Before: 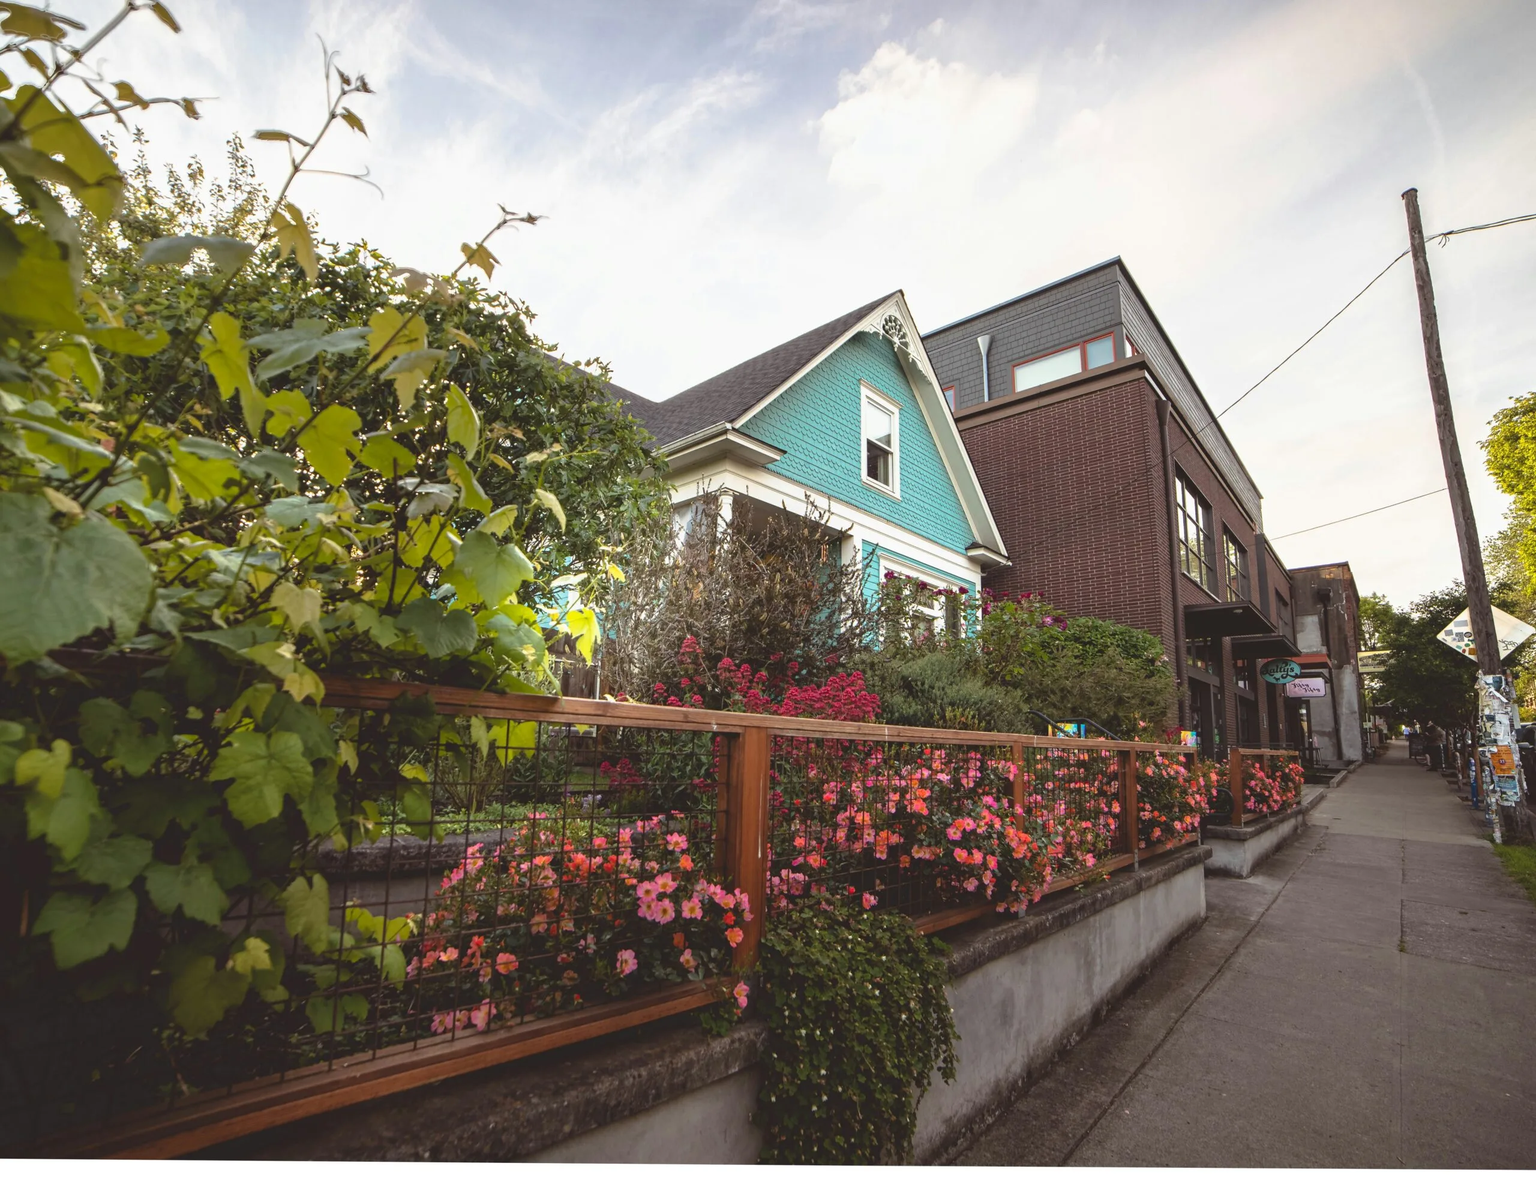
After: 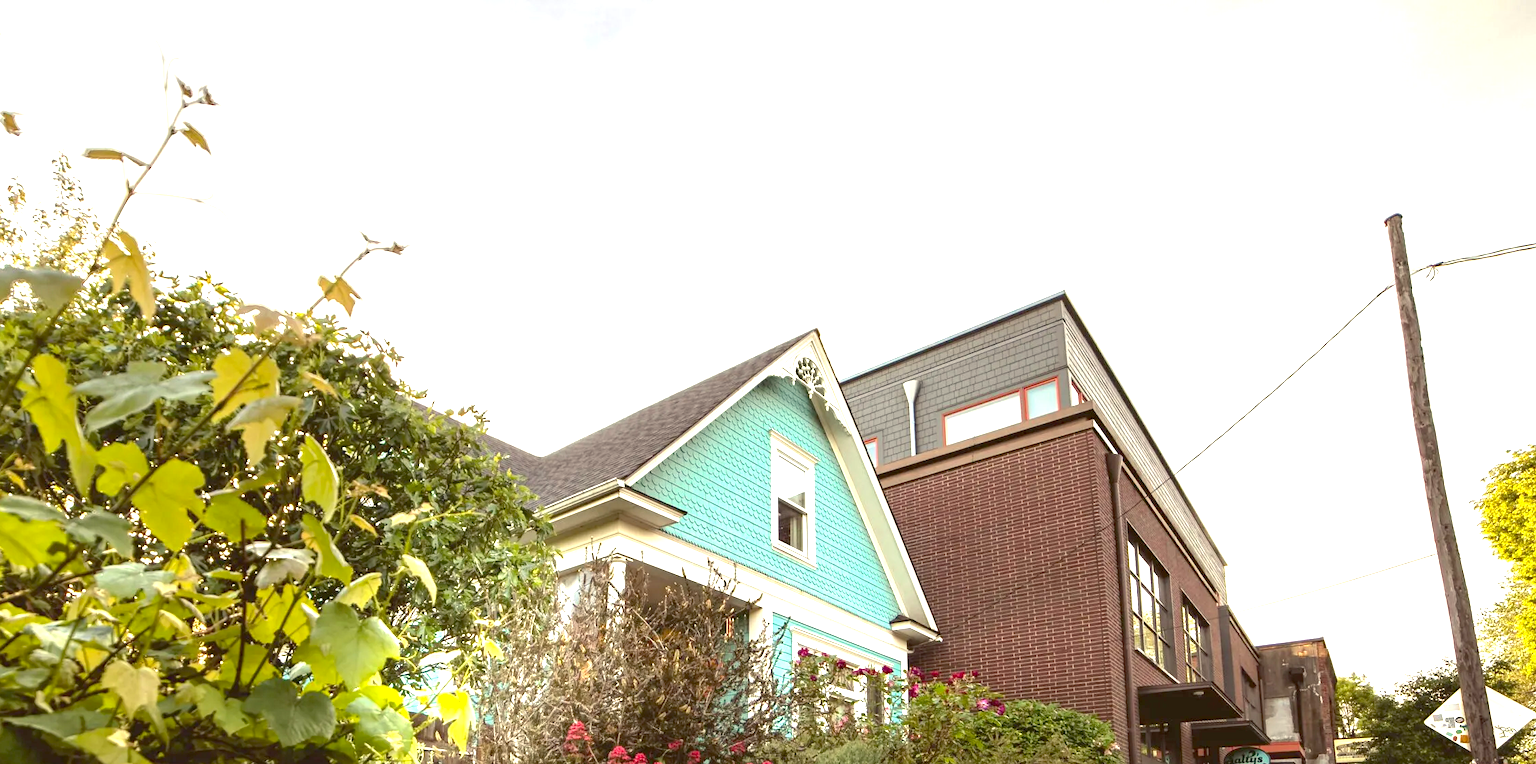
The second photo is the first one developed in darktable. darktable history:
white balance: red 1.029, blue 0.92
crop and rotate: left 11.812%, bottom 42.776%
exposure: black level correction 0.011, exposure 1.088 EV, compensate exposure bias true, compensate highlight preservation false
